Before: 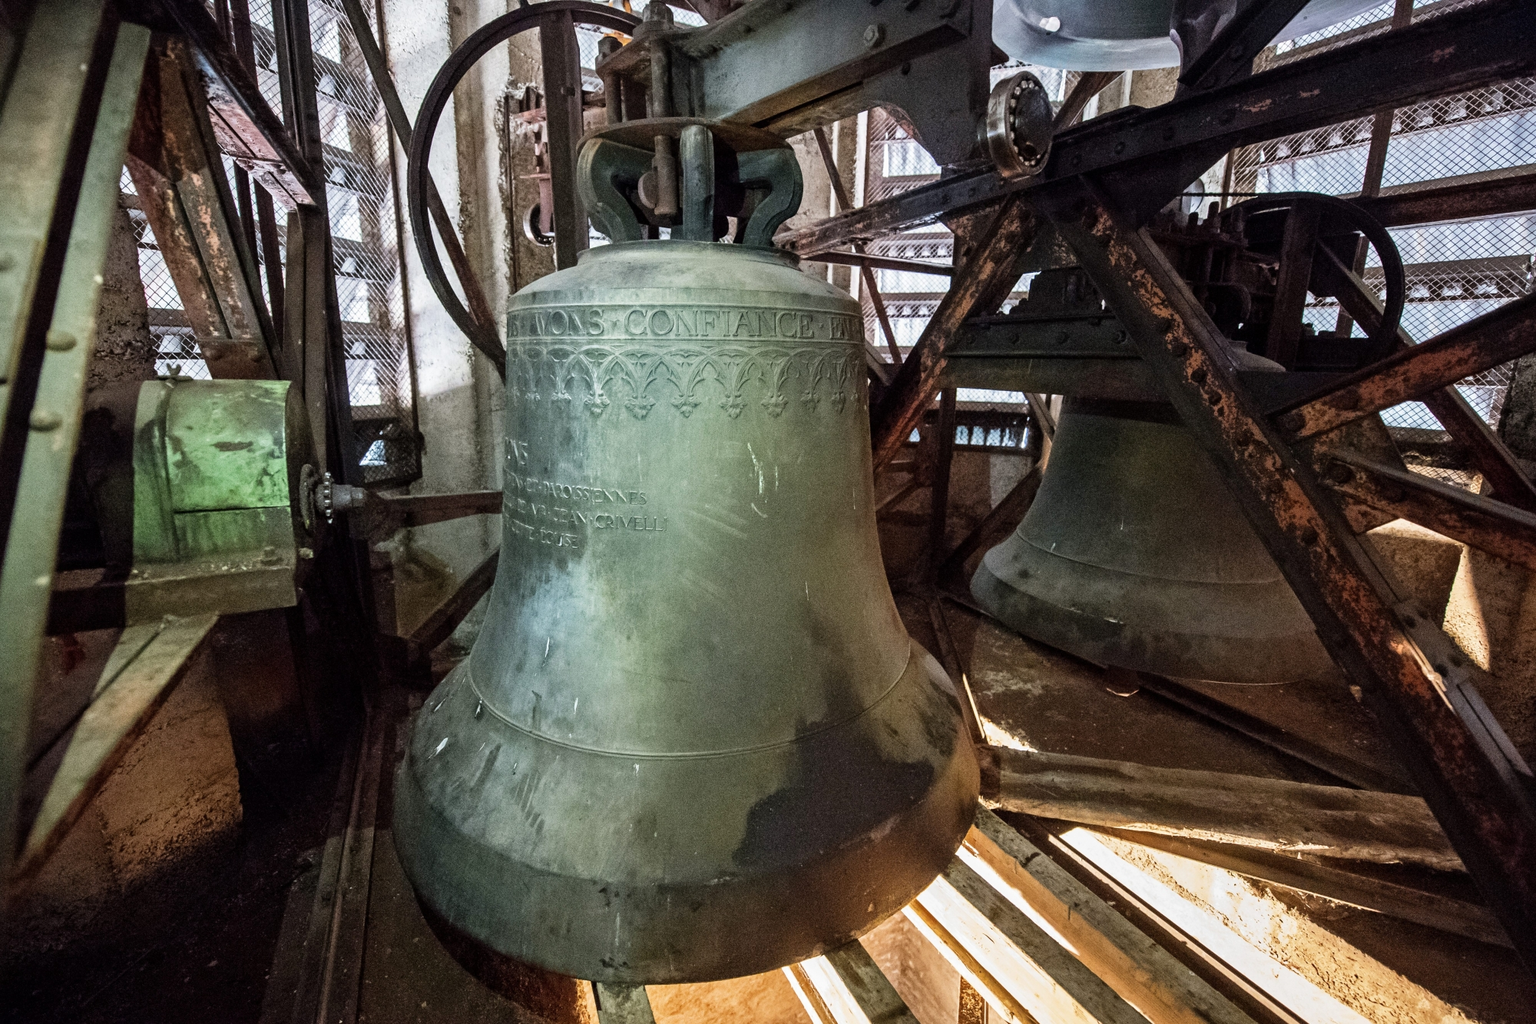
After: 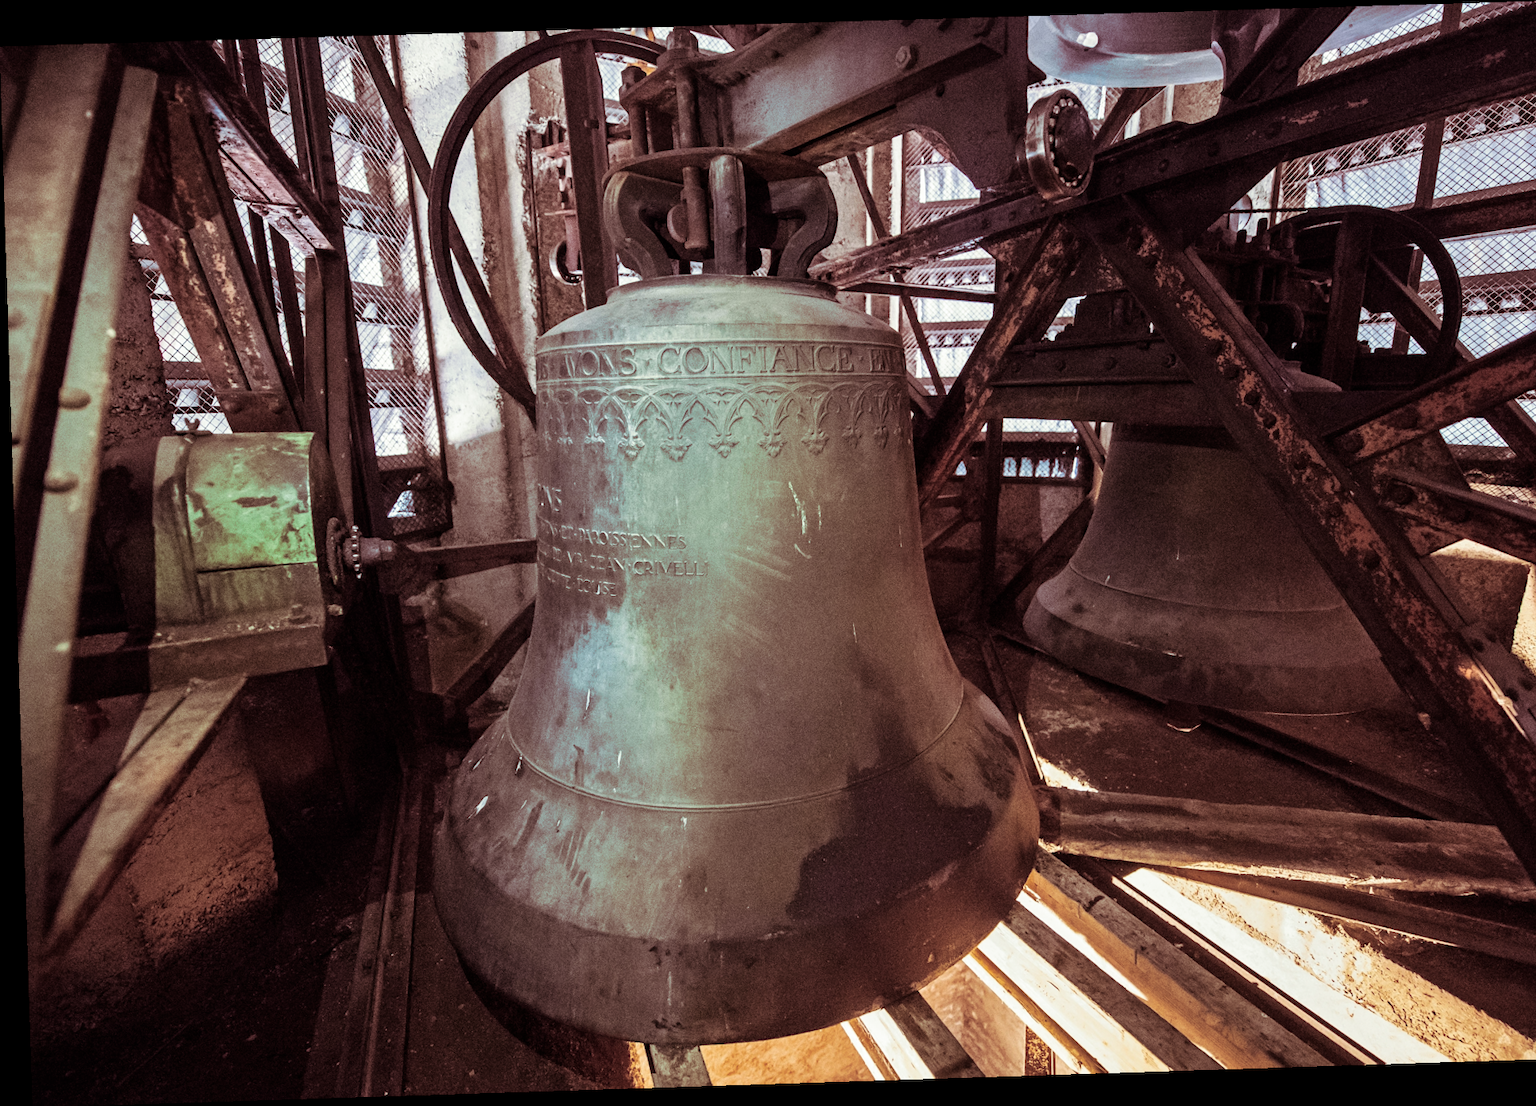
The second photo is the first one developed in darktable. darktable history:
crop and rotate: right 5.167%
split-toning: shadows › hue 360°
rotate and perspective: rotation -1.77°, lens shift (horizontal) 0.004, automatic cropping off
